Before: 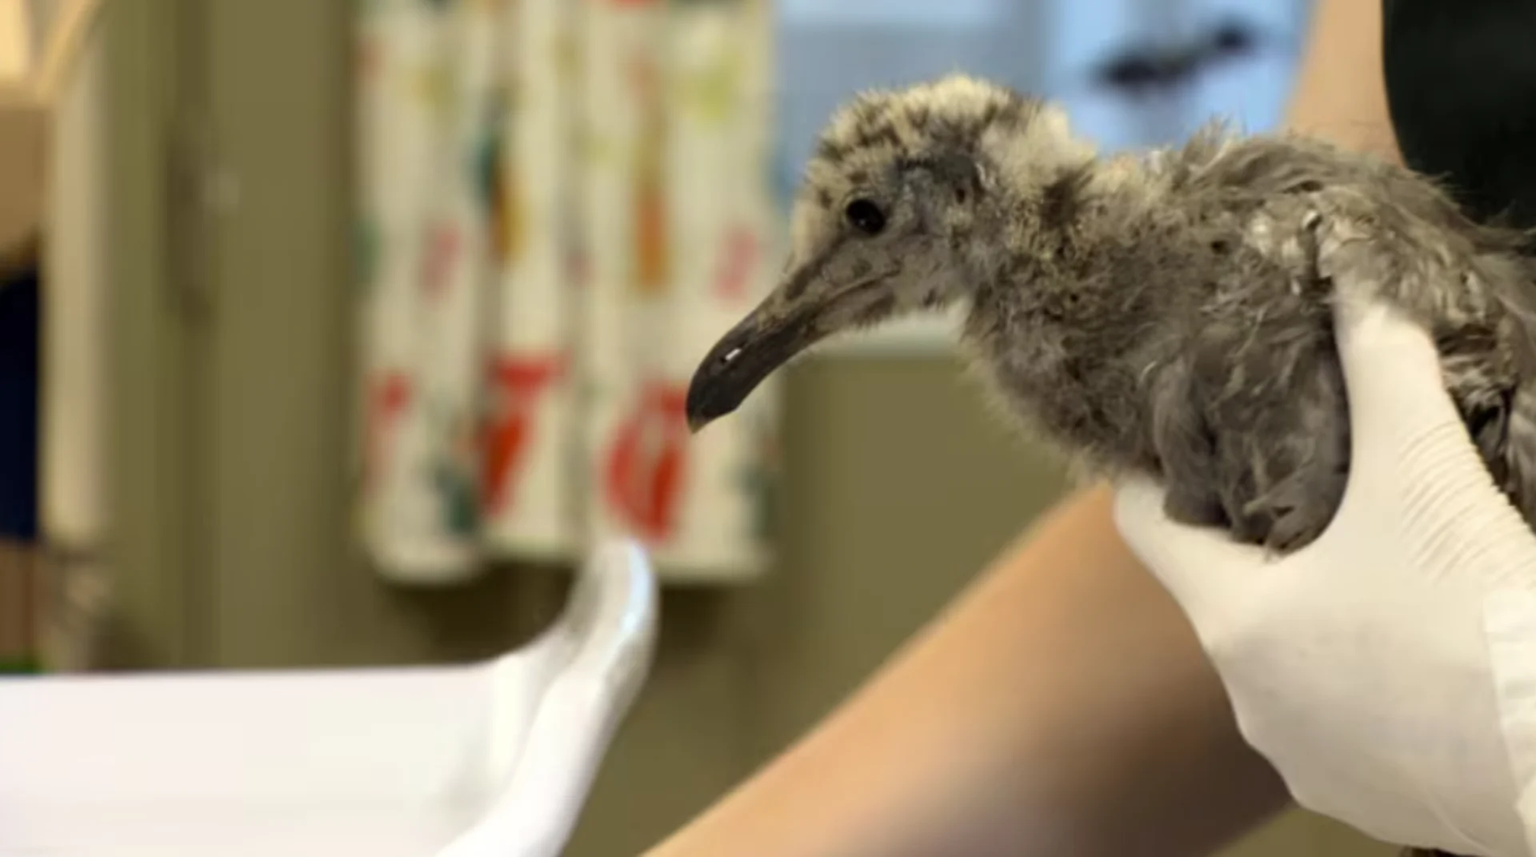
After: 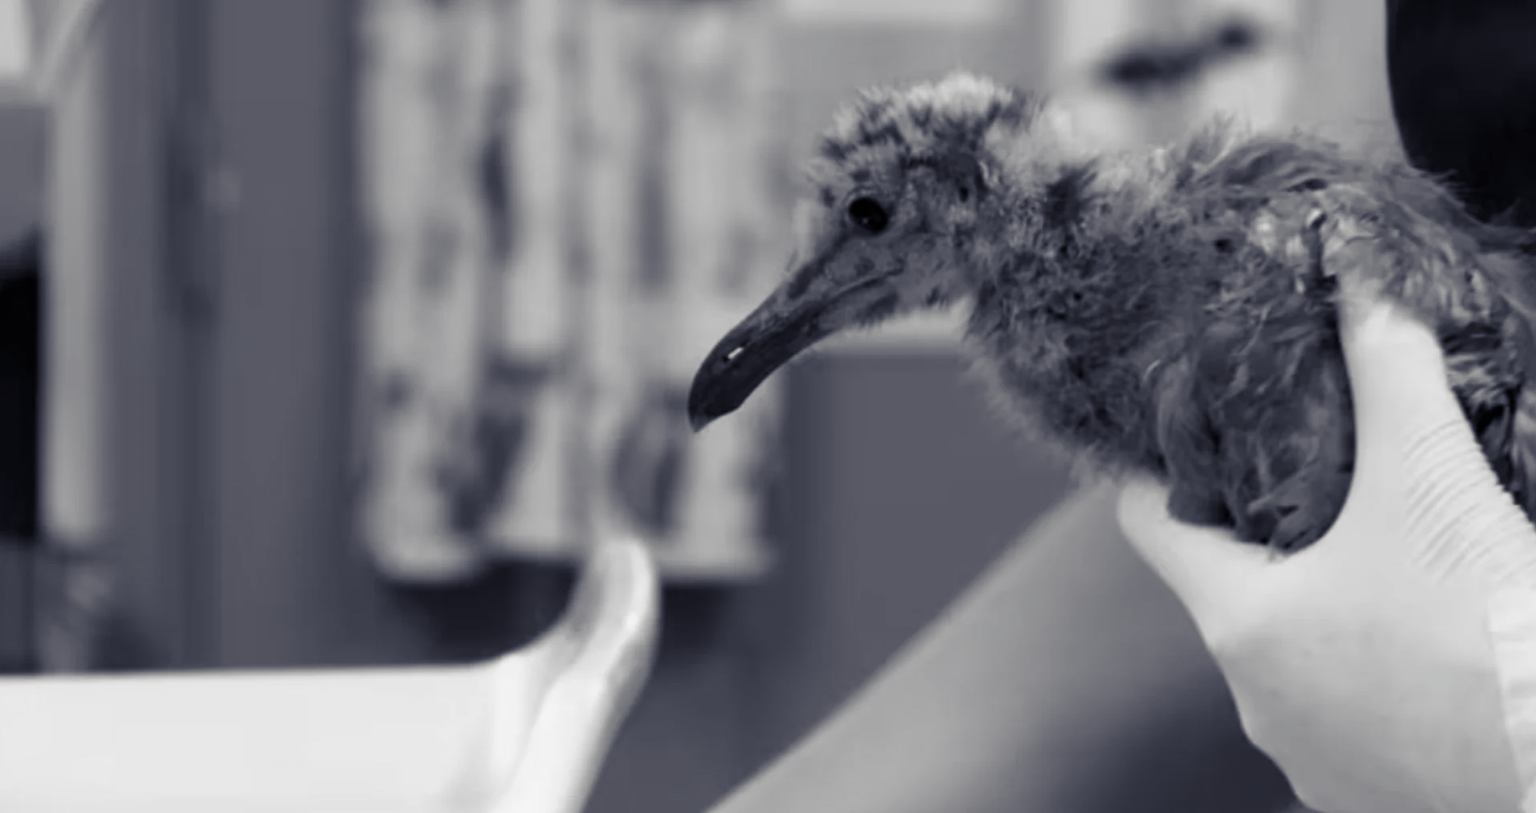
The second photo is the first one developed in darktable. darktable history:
crop: top 0.322%, right 0.265%, bottom 4.992%
color calibration: output gray [0.23, 0.37, 0.4, 0], illuminant Planckian (black body), x 0.35, y 0.351, temperature 4823.14 K
color balance rgb: shadows lift › luminance -21.824%, shadows lift › chroma 6.538%, shadows lift › hue 269.97°, perceptual saturation grading › global saturation 38.696%, perceptual saturation grading › highlights -25.382%, perceptual saturation grading › mid-tones 35.472%, perceptual saturation grading › shadows 35.728%, global vibrance 20%
